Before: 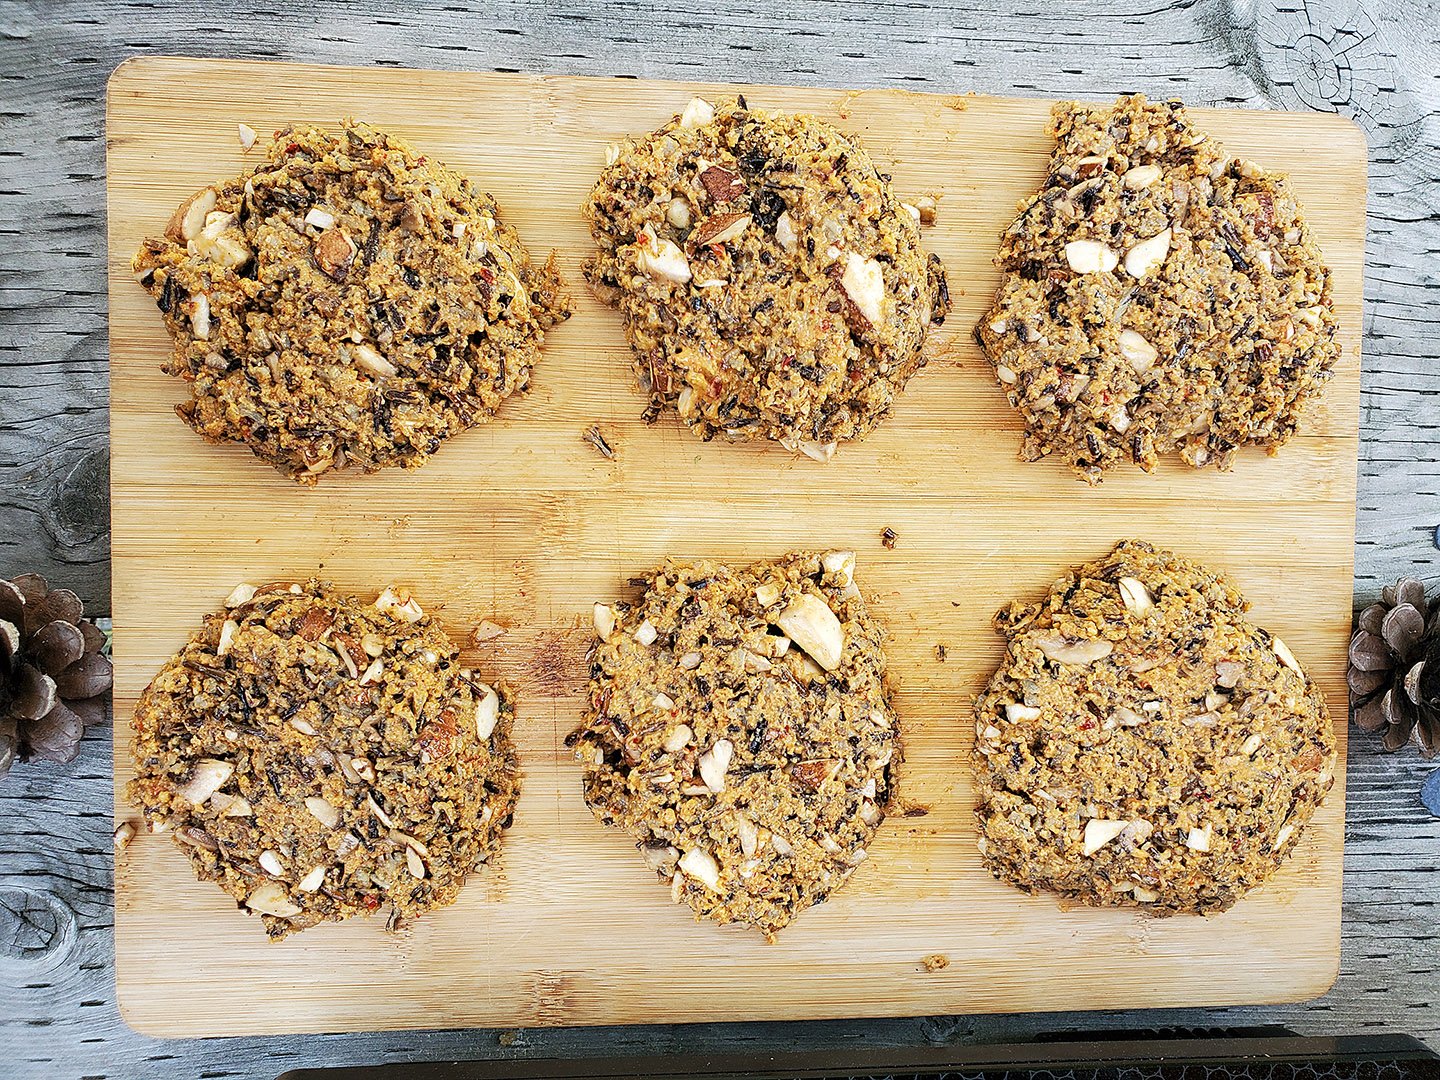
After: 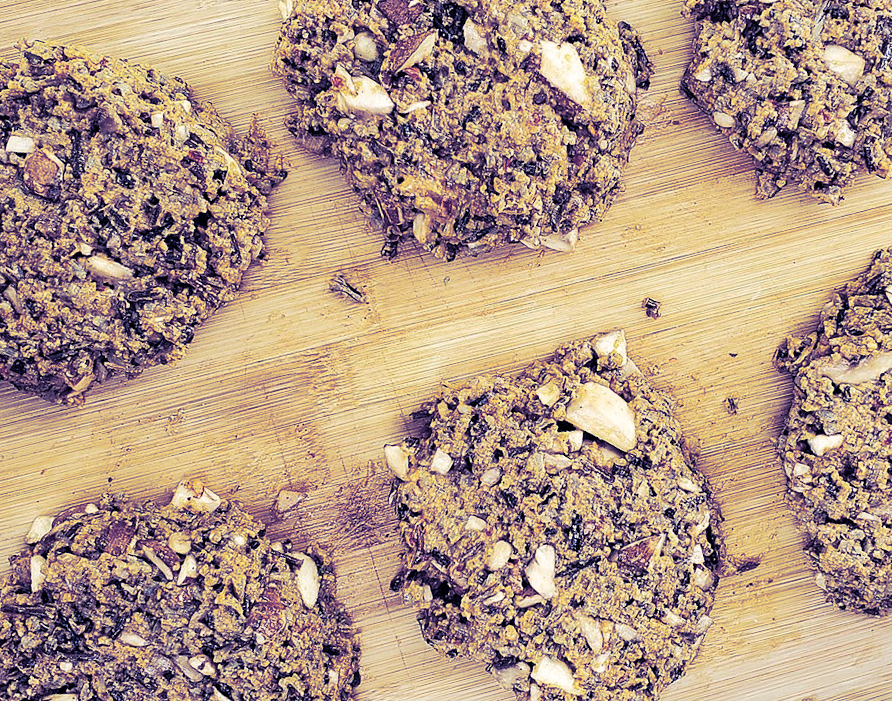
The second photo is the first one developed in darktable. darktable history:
split-toning: shadows › hue 242.67°, shadows › saturation 0.733, highlights › hue 45.33°, highlights › saturation 0.667, balance -53.304, compress 21.15%
rotate and perspective: rotation -14.8°, crop left 0.1, crop right 0.903, crop top 0.25, crop bottom 0.748
exposure: compensate highlight preservation false
crop and rotate: left 13.409%, right 19.924%
